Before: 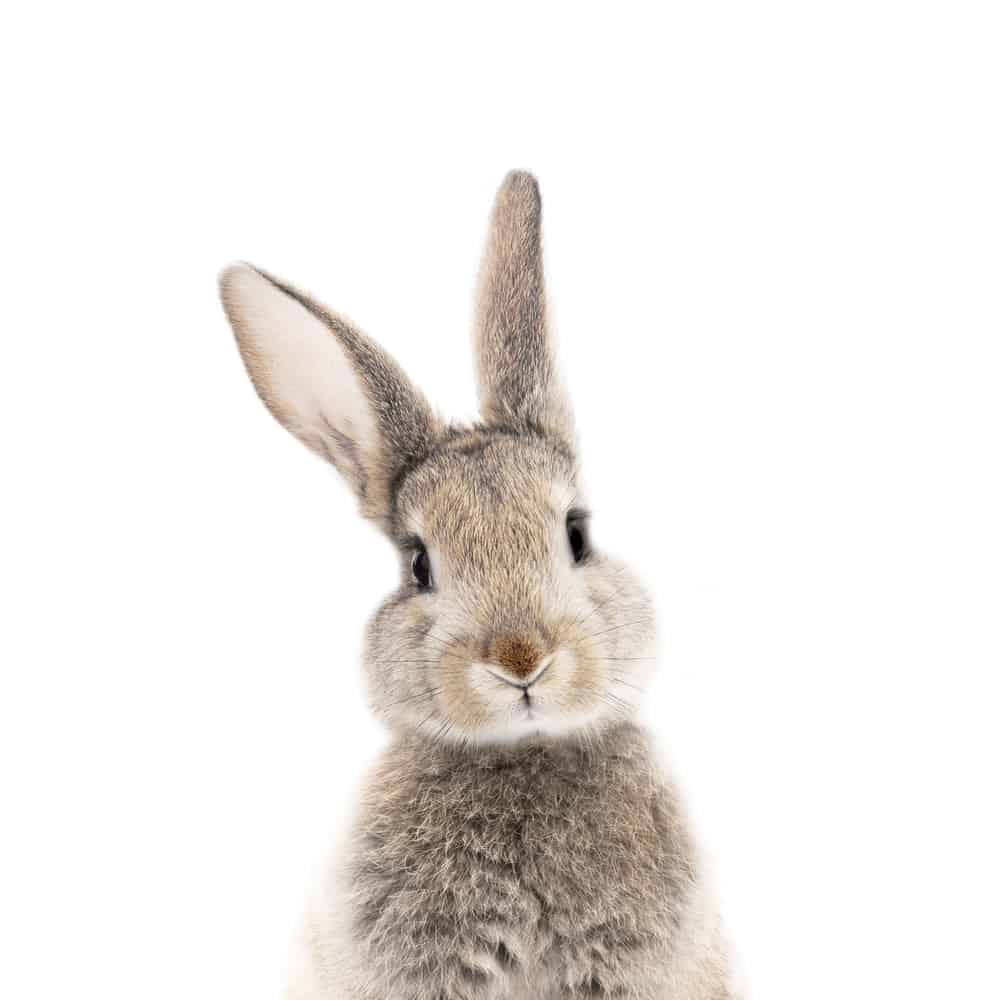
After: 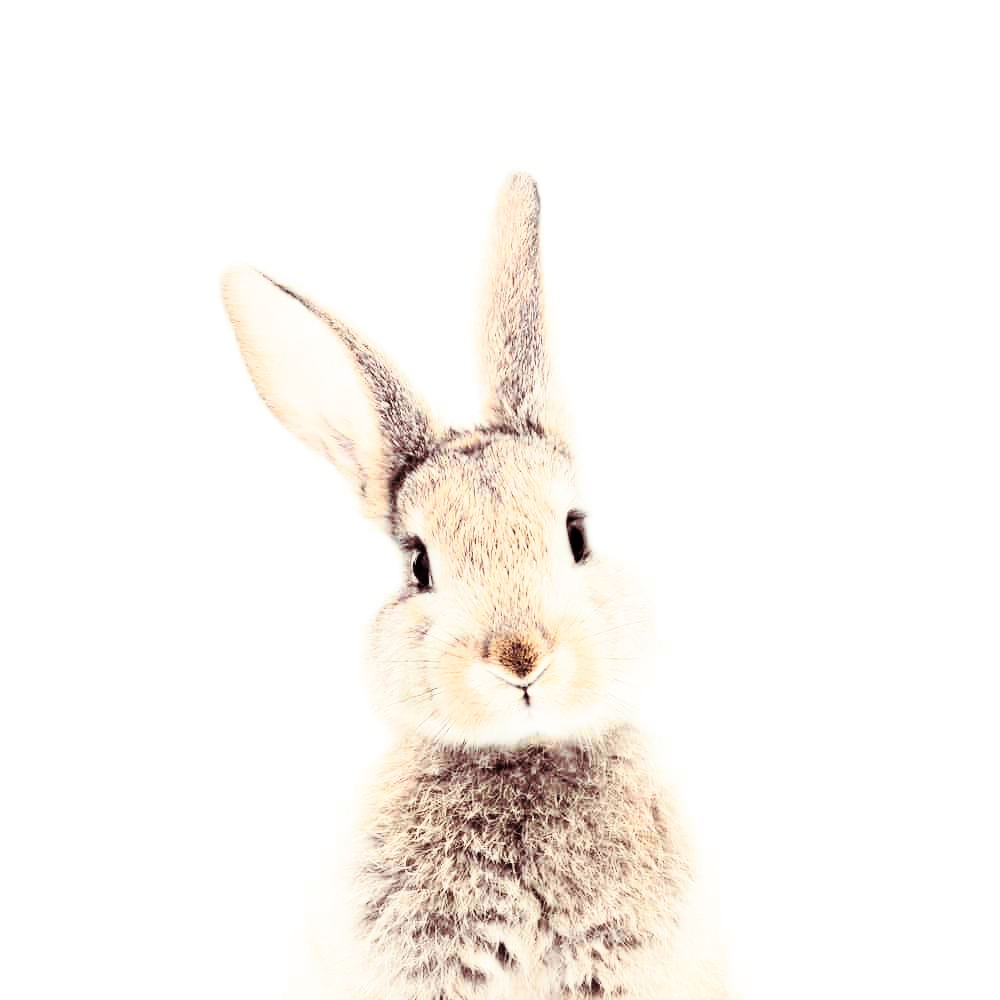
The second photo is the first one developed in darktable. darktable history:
rgb curve: curves: ch0 [(0, 0) (0.21, 0.15) (0.24, 0.21) (0.5, 0.75) (0.75, 0.96) (0.89, 0.99) (1, 1)]; ch1 [(0, 0.02) (0.21, 0.13) (0.25, 0.2) (0.5, 0.67) (0.75, 0.9) (0.89, 0.97) (1, 1)]; ch2 [(0, 0.02) (0.21, 0.13) (0.25, 0.2) (0.5, 0.67) (0.75, 0.9) (0.89, 0.97) (1, 1)], compensate middle gray true
split-toning: on, module defaults
